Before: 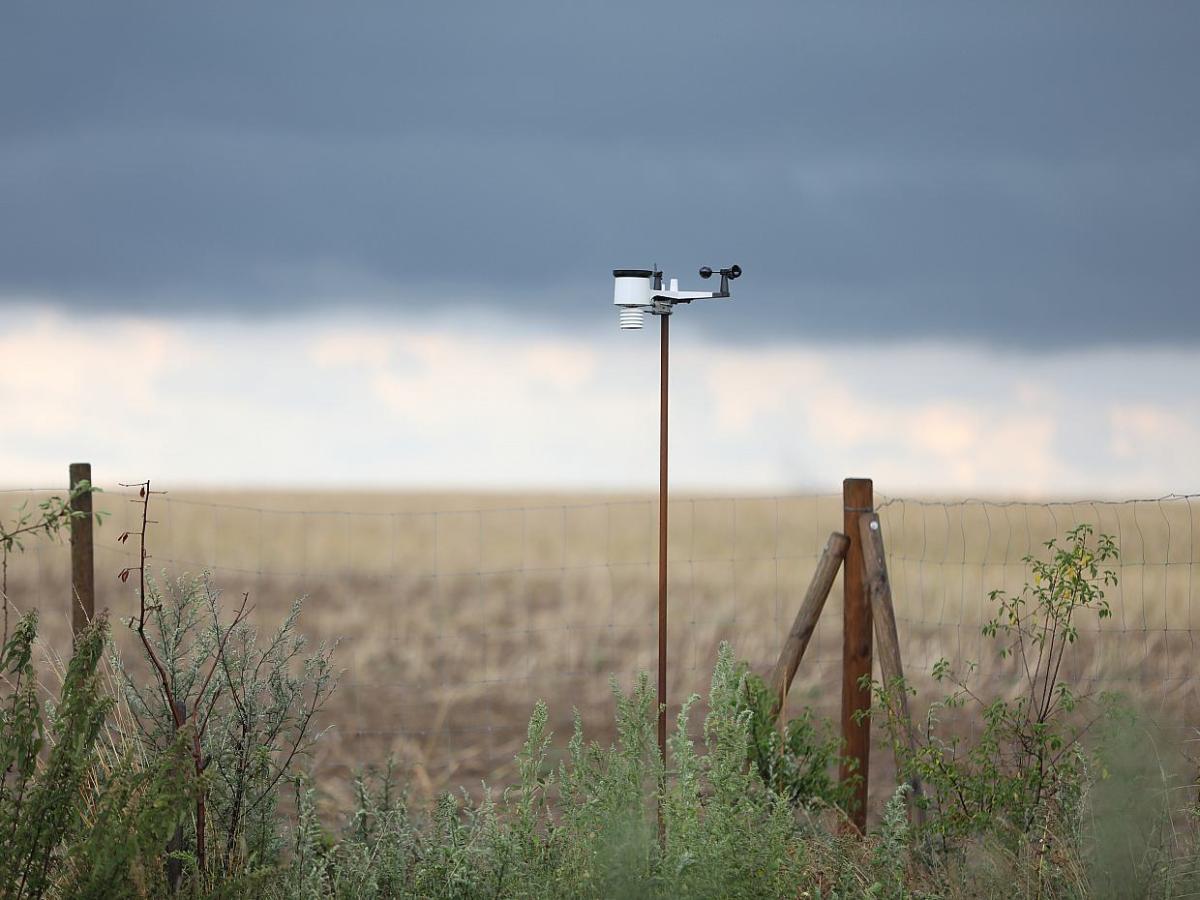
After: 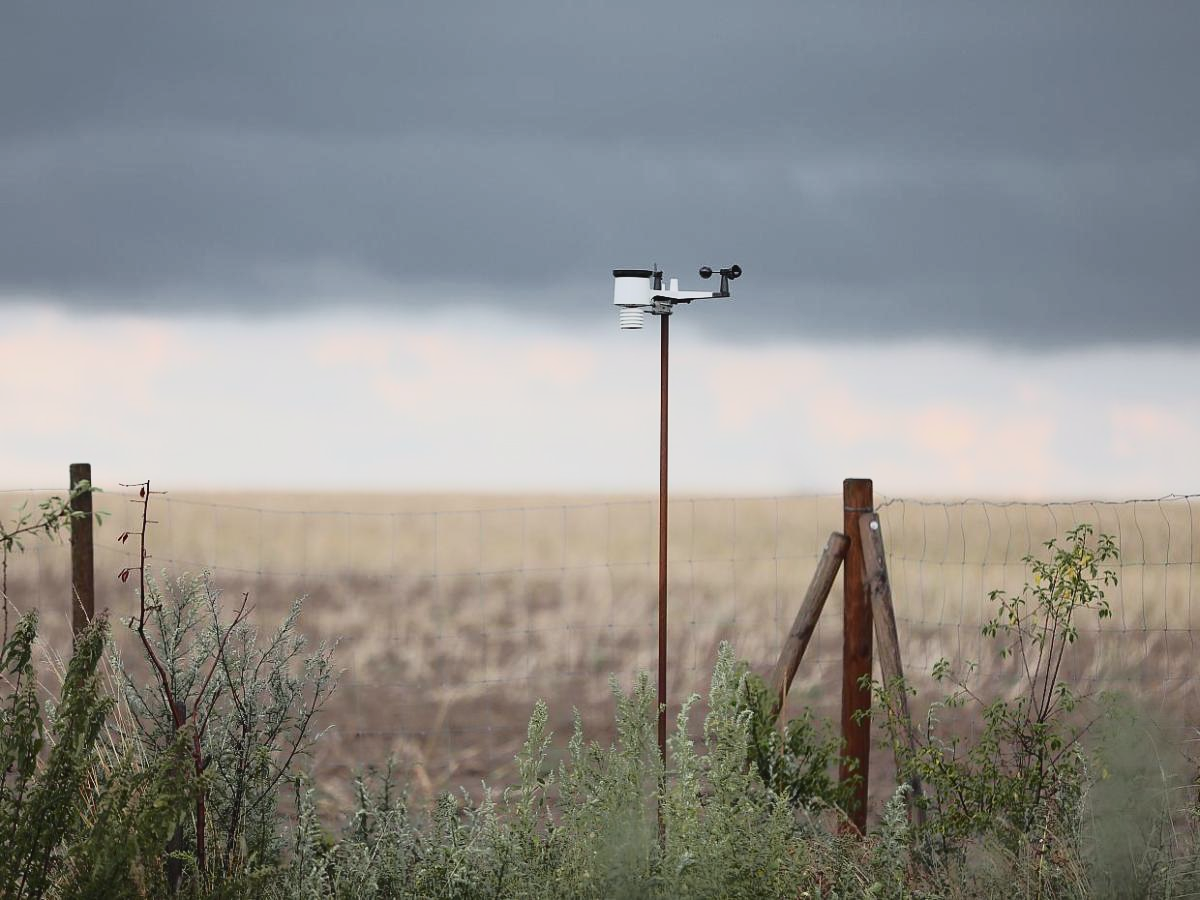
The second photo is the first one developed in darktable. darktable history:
tone curve: curves: ch0 [(0, 0.032) (0.094, 0.08) (0.265, 0.208) (0.41, 0.417) (0.498, 0.496) (0.638, 0.673) (0.819, 0.841) (0.96, 0.899)]; ch1 [(0, 0) (0.161, 0.092) (0.37, 0.302) (0.417, 0.434) (0.495, 0.498) (0.576, 0.589) (0.725, 0.765) (1, 1)]; ch2 [(0, 0) (0.352, 0.403) (0.45, 0.469) (0.521, 0.515) (0.59, 0.579) (1, 1)], color space Lab, independent channels, preserve colors none
